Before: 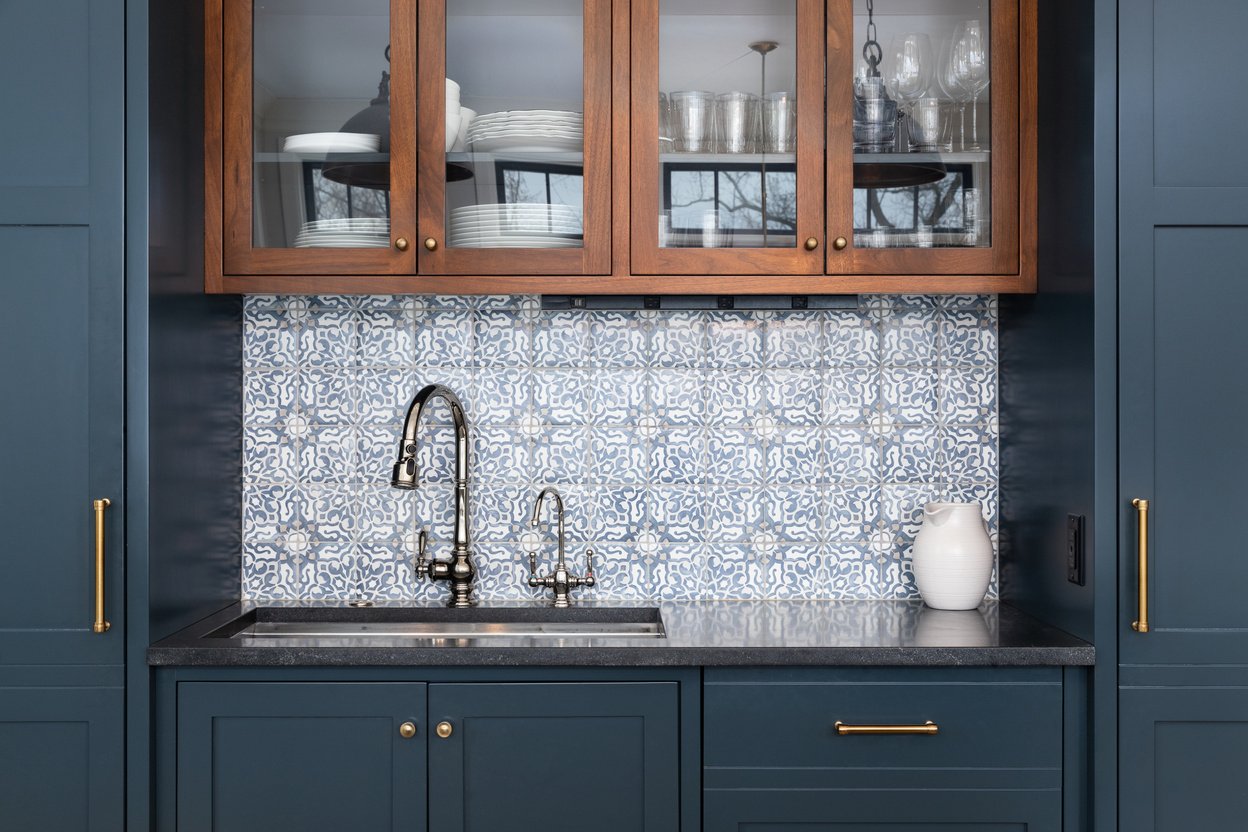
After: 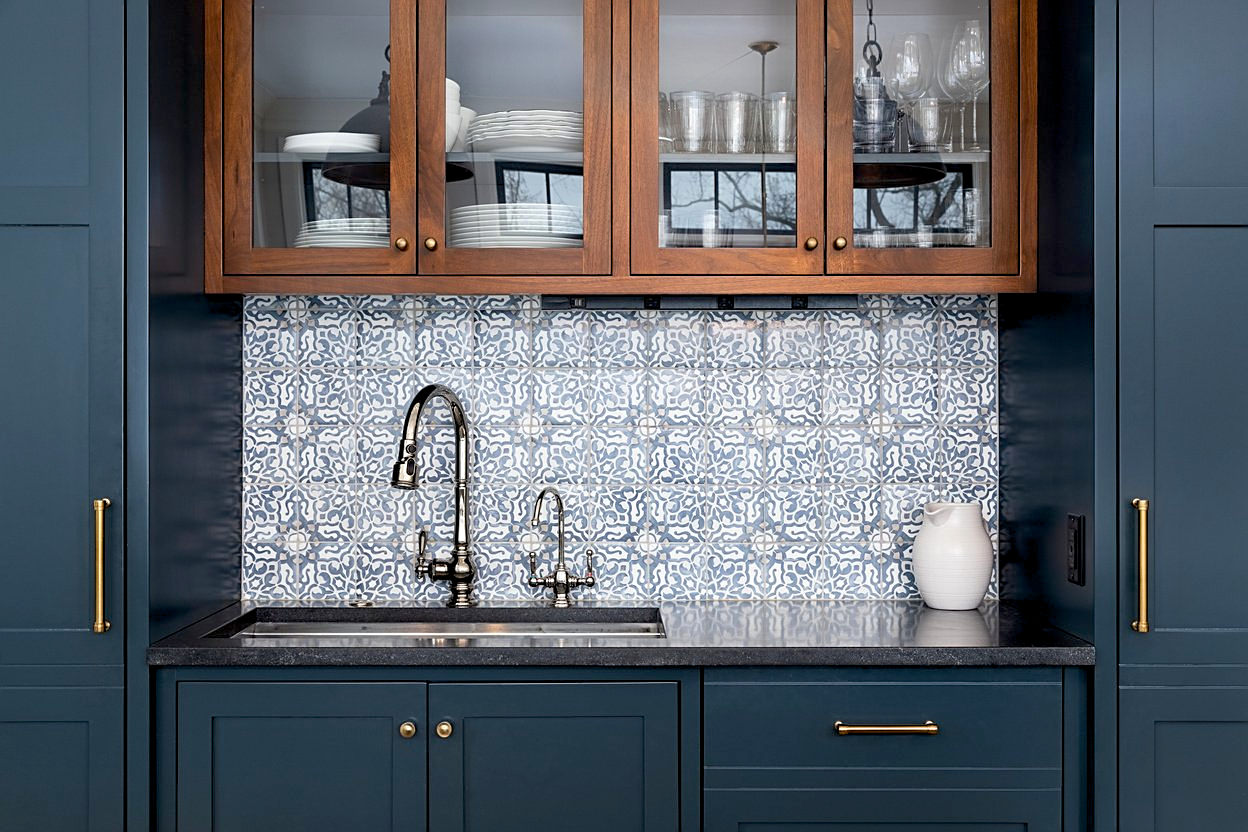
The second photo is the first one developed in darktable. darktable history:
color balance rgb: global offset › luminance -0.871%, perceptual saturation grading › global saturation 0.235%, global vibrance 20%
sharpen: on, module defaults
